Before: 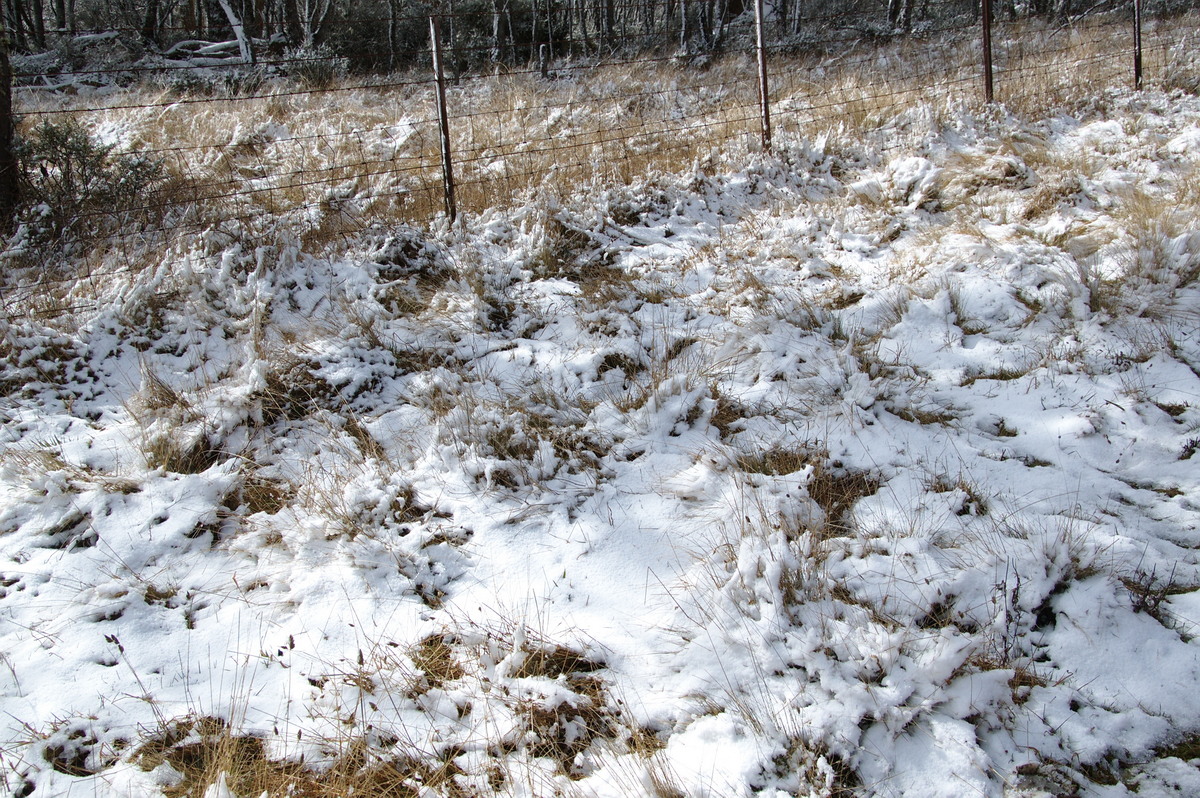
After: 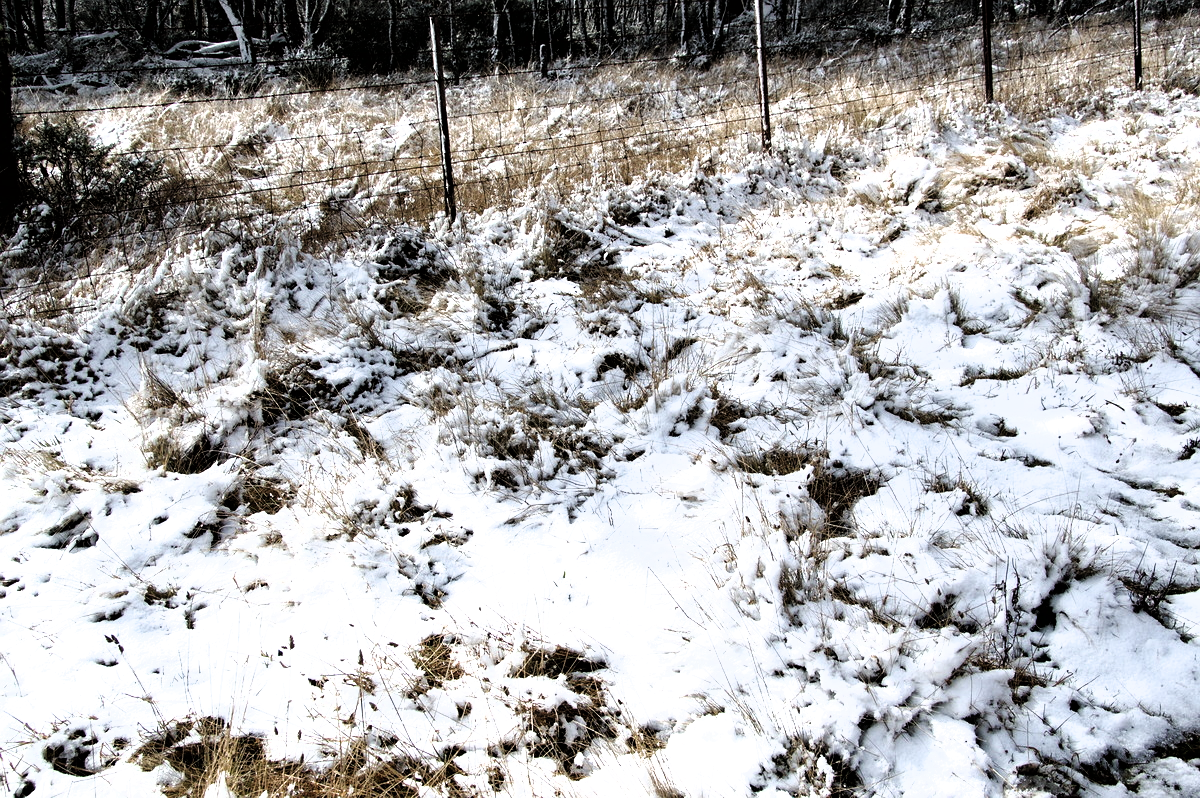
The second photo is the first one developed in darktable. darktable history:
filmic rgb: black relative exposure -8.26 EV, white relative exposure 2.2 EV, threshold 5.97 EV, hardness 7.13, latitude 86.39%, contrast 1.71, highlights saturation mix -3.82%, shadows ↔ highlights balance -2.41%, iterations of high-quality reconstruction 0, enable highlight reconstruction true
exposure: exposure 0.123 EV, compensate highlight preservation false
